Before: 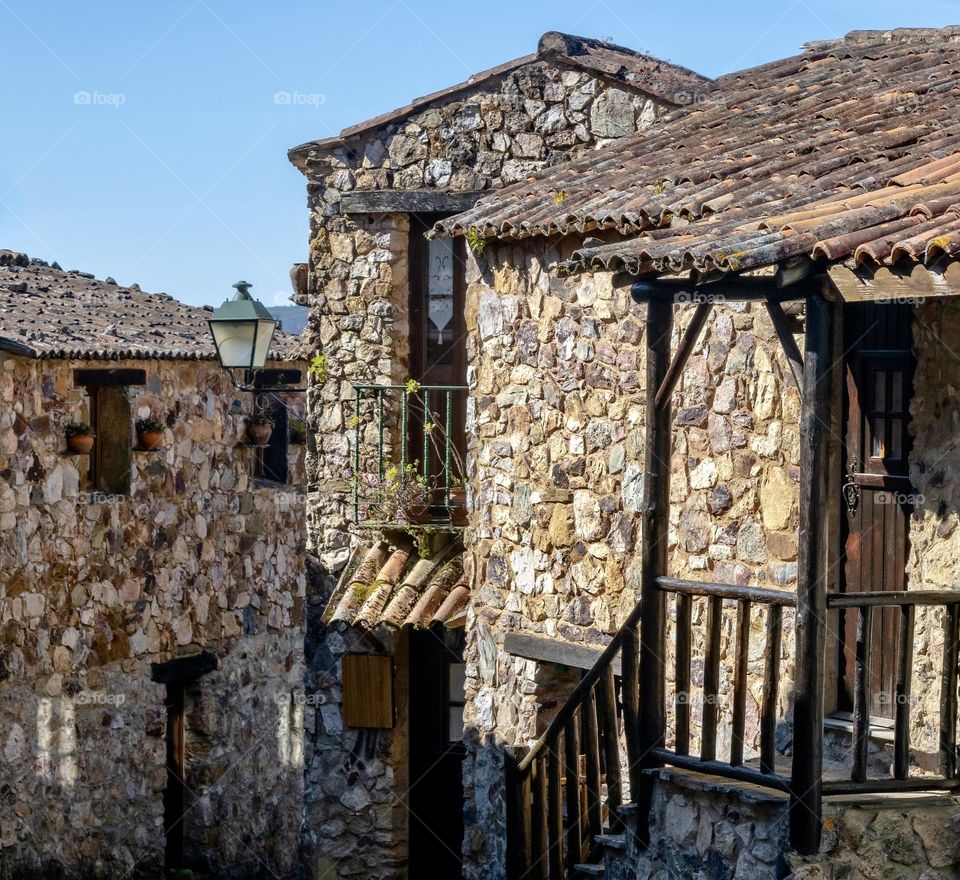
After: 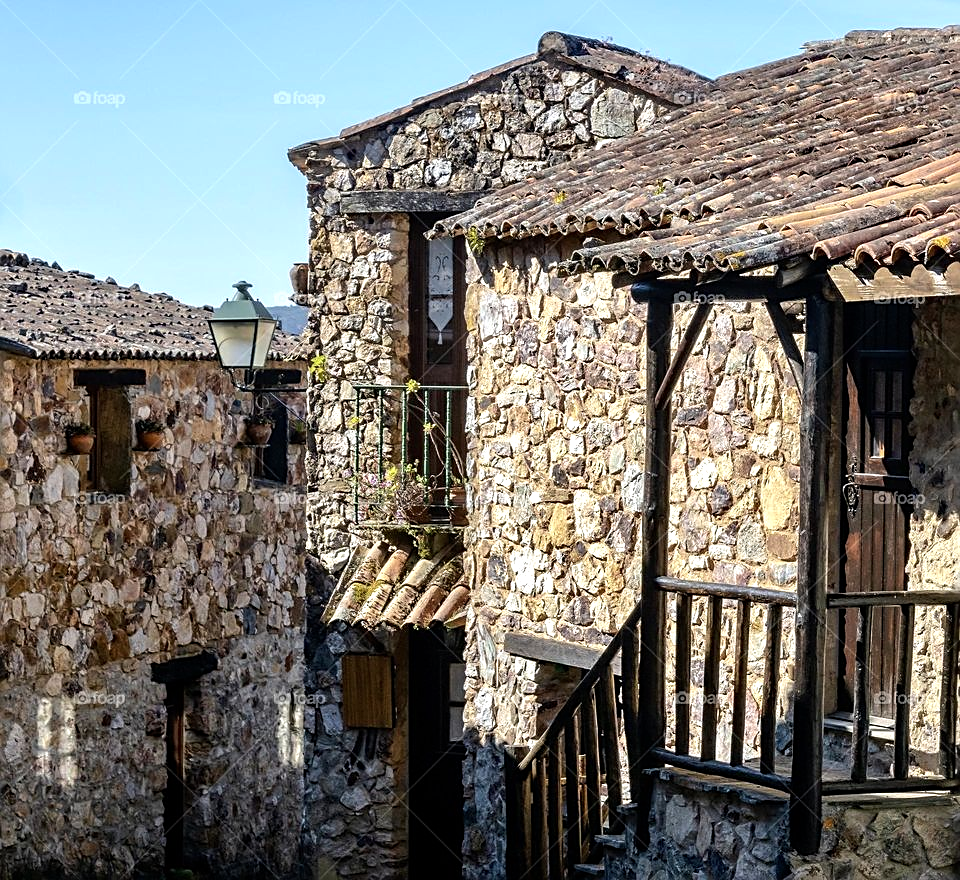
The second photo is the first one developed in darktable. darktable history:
sharpen: on, module defaults
tone equalizer: -8 EV -0.426 EV, -7 EV -0.381 EV, -6 EV -0.362 EV, -5 EV -0.201 EV, -3 EV 0.192 EV, -2 EV 0.36 EV, -1 EV 0.384 EV, +0 EV 0.427 EV, mask exposure compensation -0.498 EV
